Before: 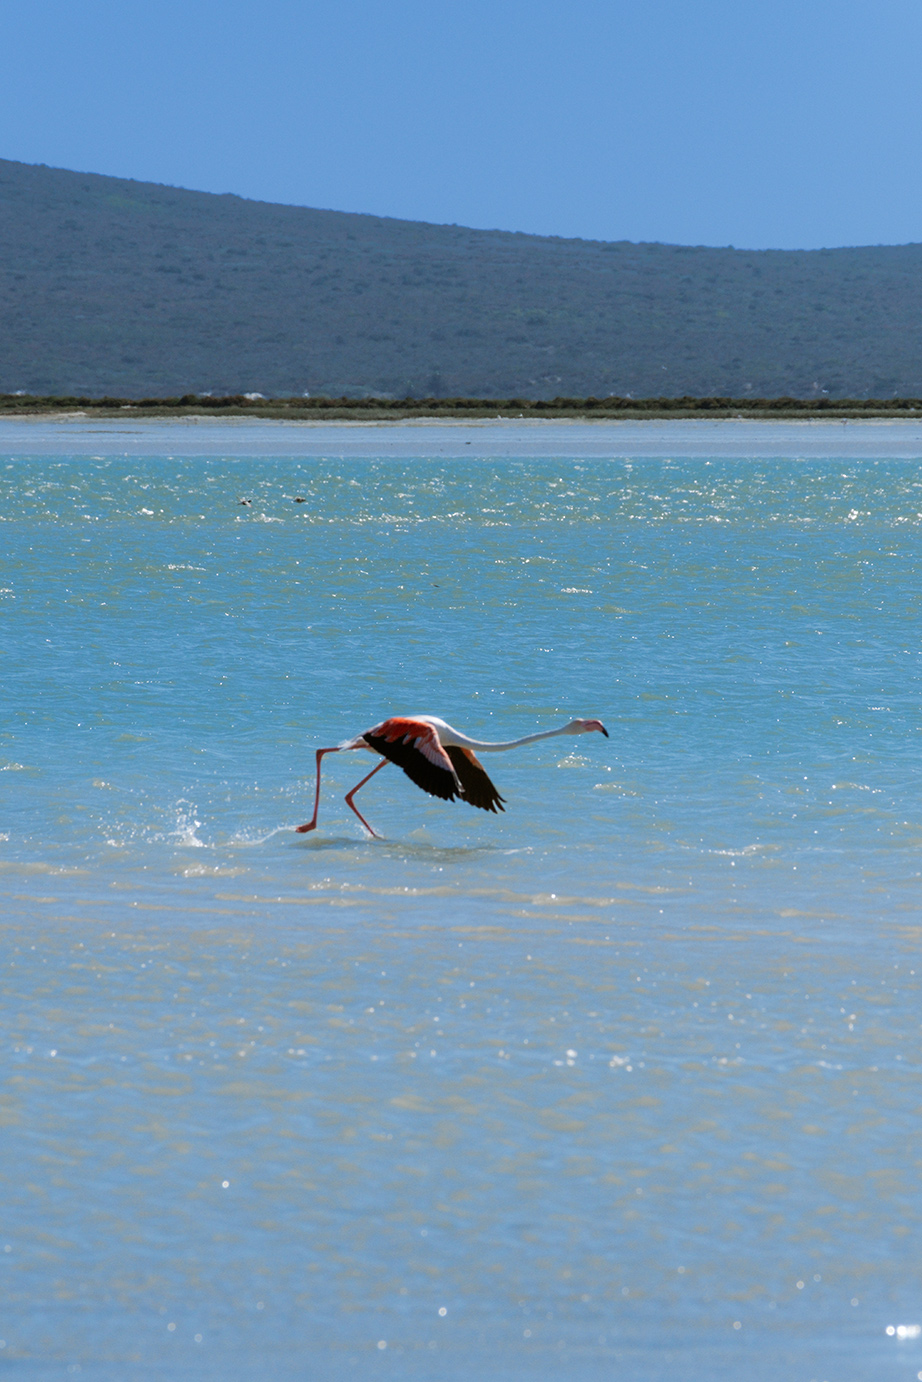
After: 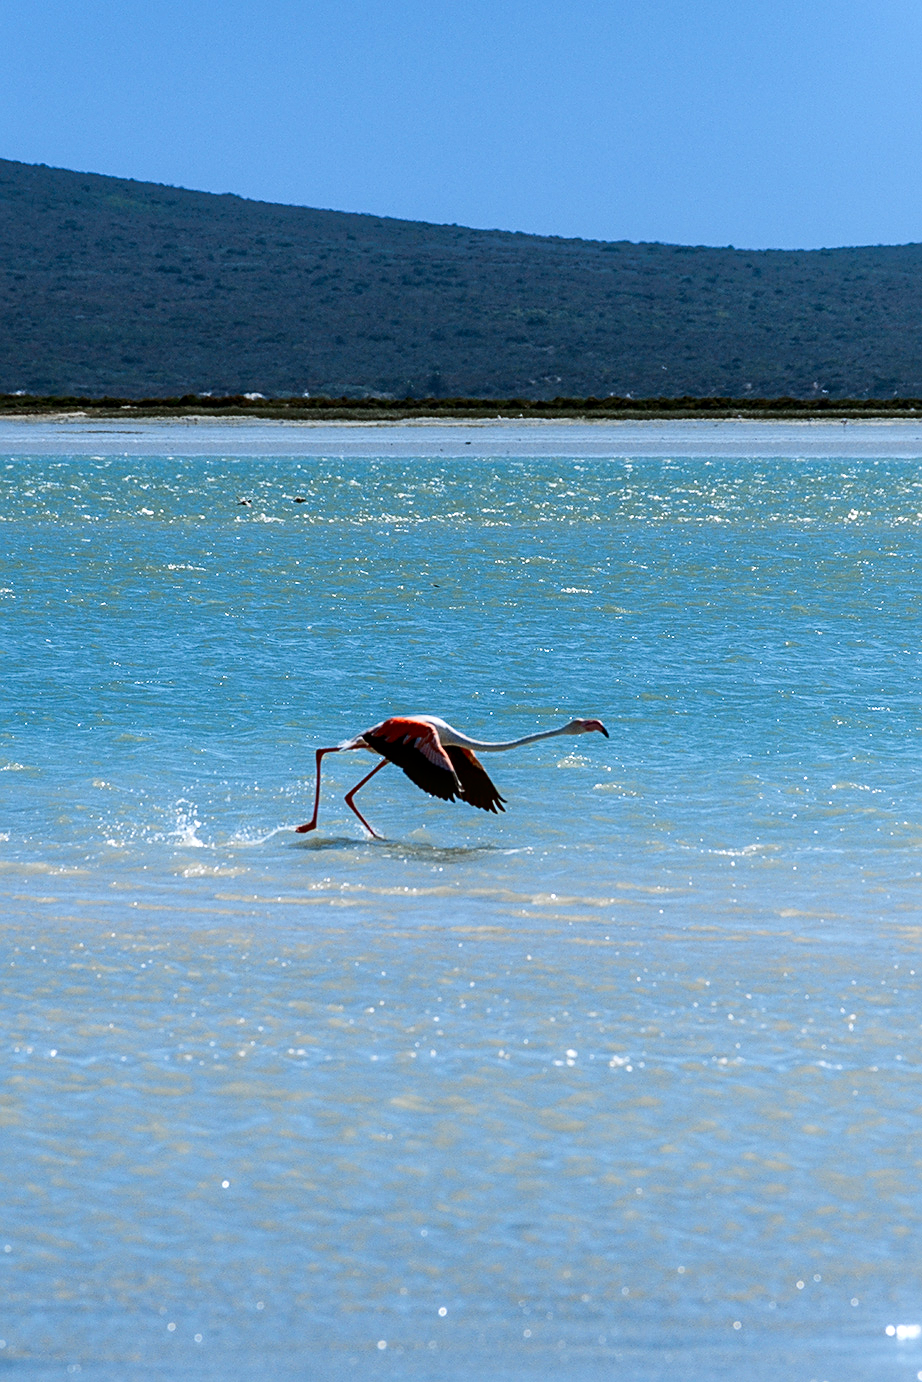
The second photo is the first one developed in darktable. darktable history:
contrast brightness saturation: contrast 0.307, brightness -0.082, saturation 0.17
sharpen: on, module defaults
local contrast: on, module defaults
